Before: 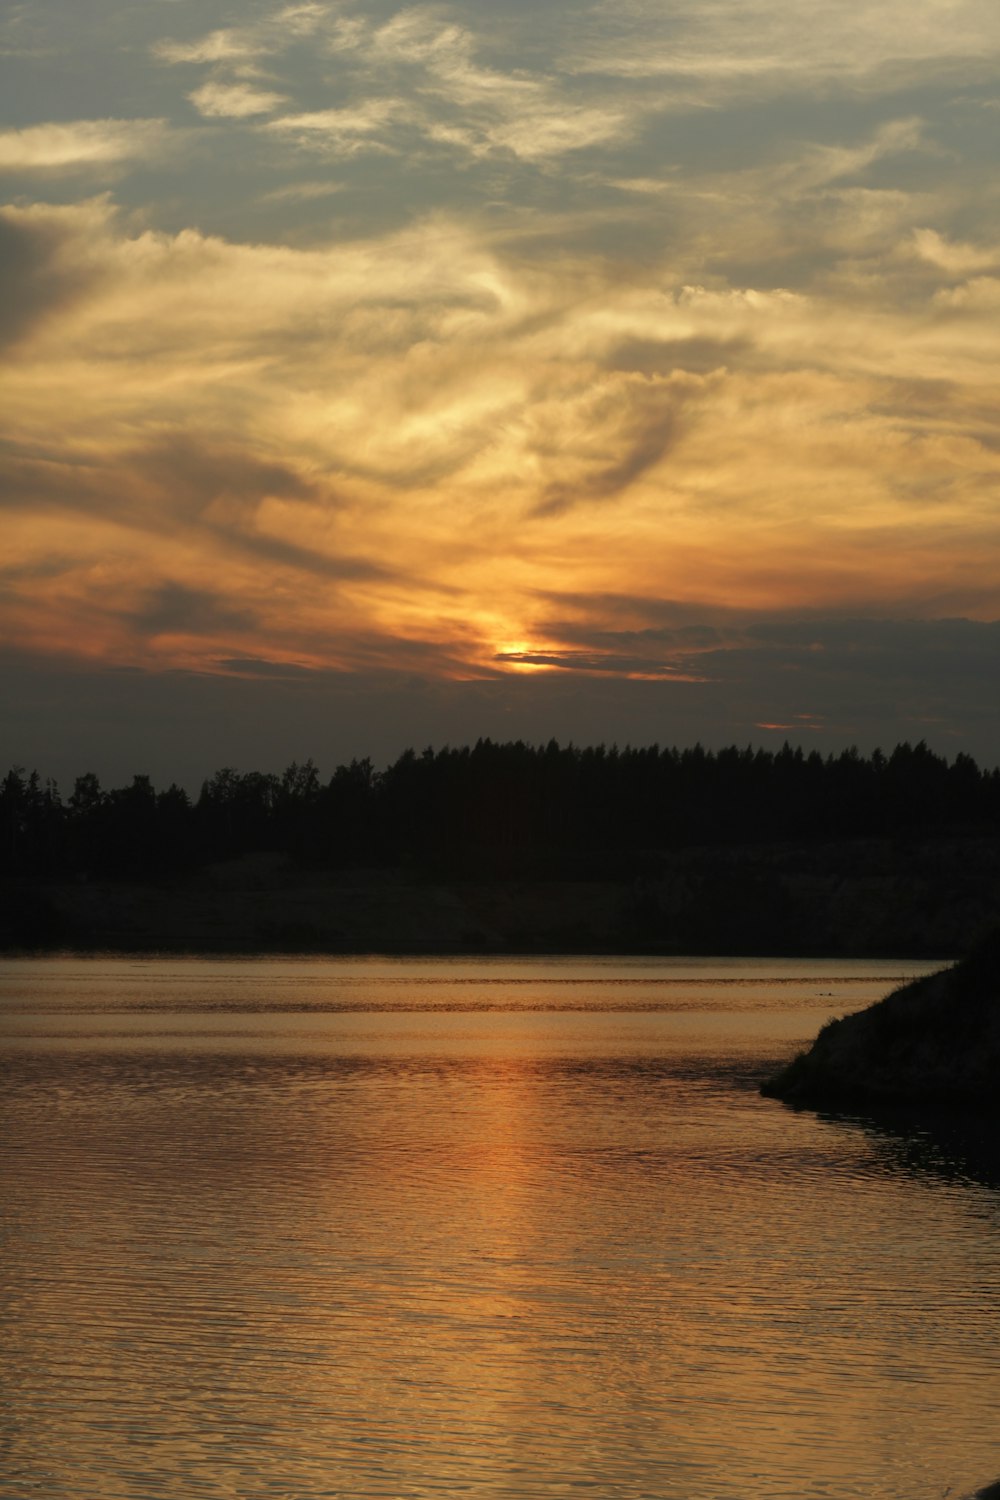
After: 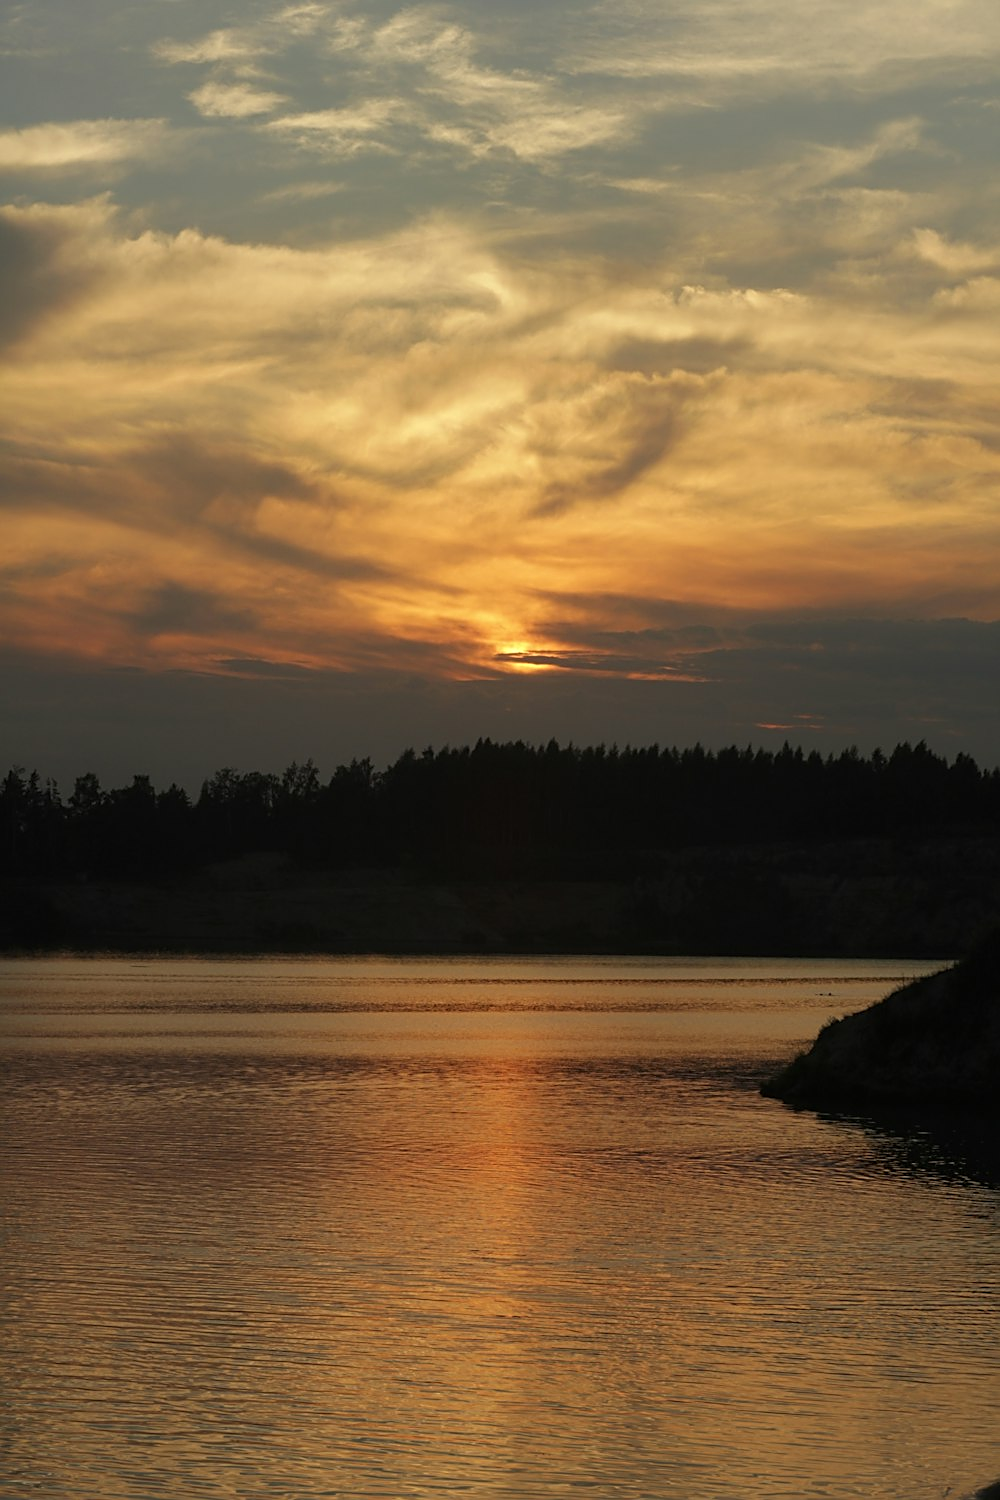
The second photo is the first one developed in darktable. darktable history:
sharpen: on, module defaults
color zones: curves: ch0 [(0.068, 0.464) (0.25, 0.5) (0.48, 0.508) (0.75, 0.536) (0.886, 0.476) (0.967, 0.456)]; ch1 [(0.066, 0.456) (0.25, 0.5) (0.616, 0.508) (0.746, 0.56) (0.934, 0.444)]
